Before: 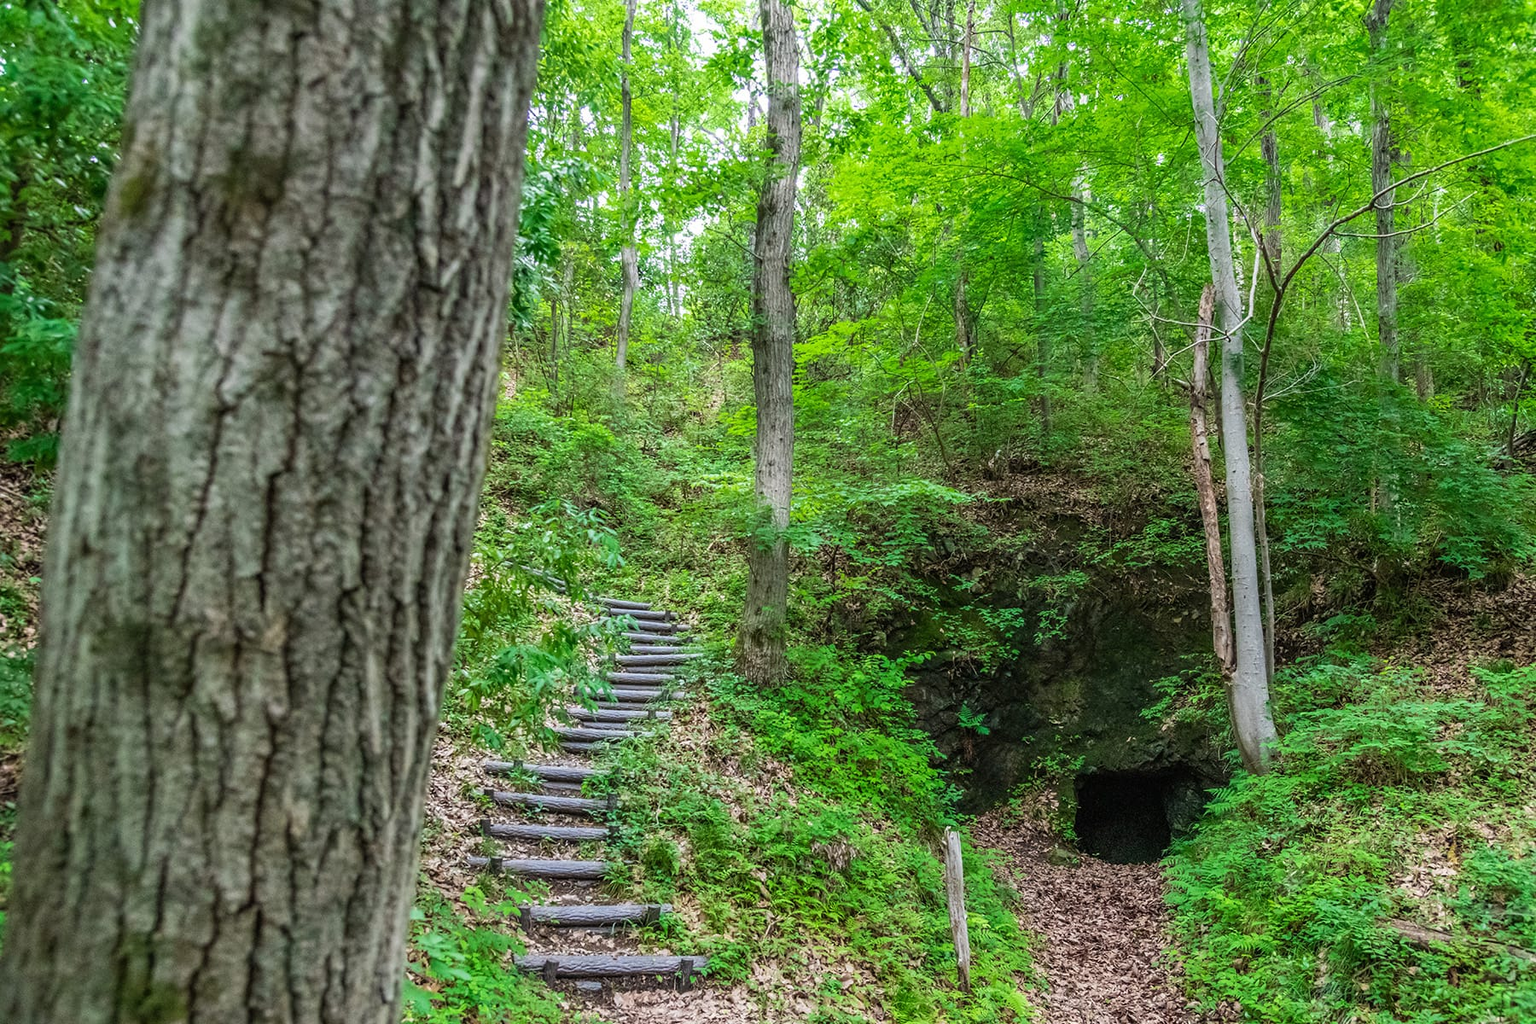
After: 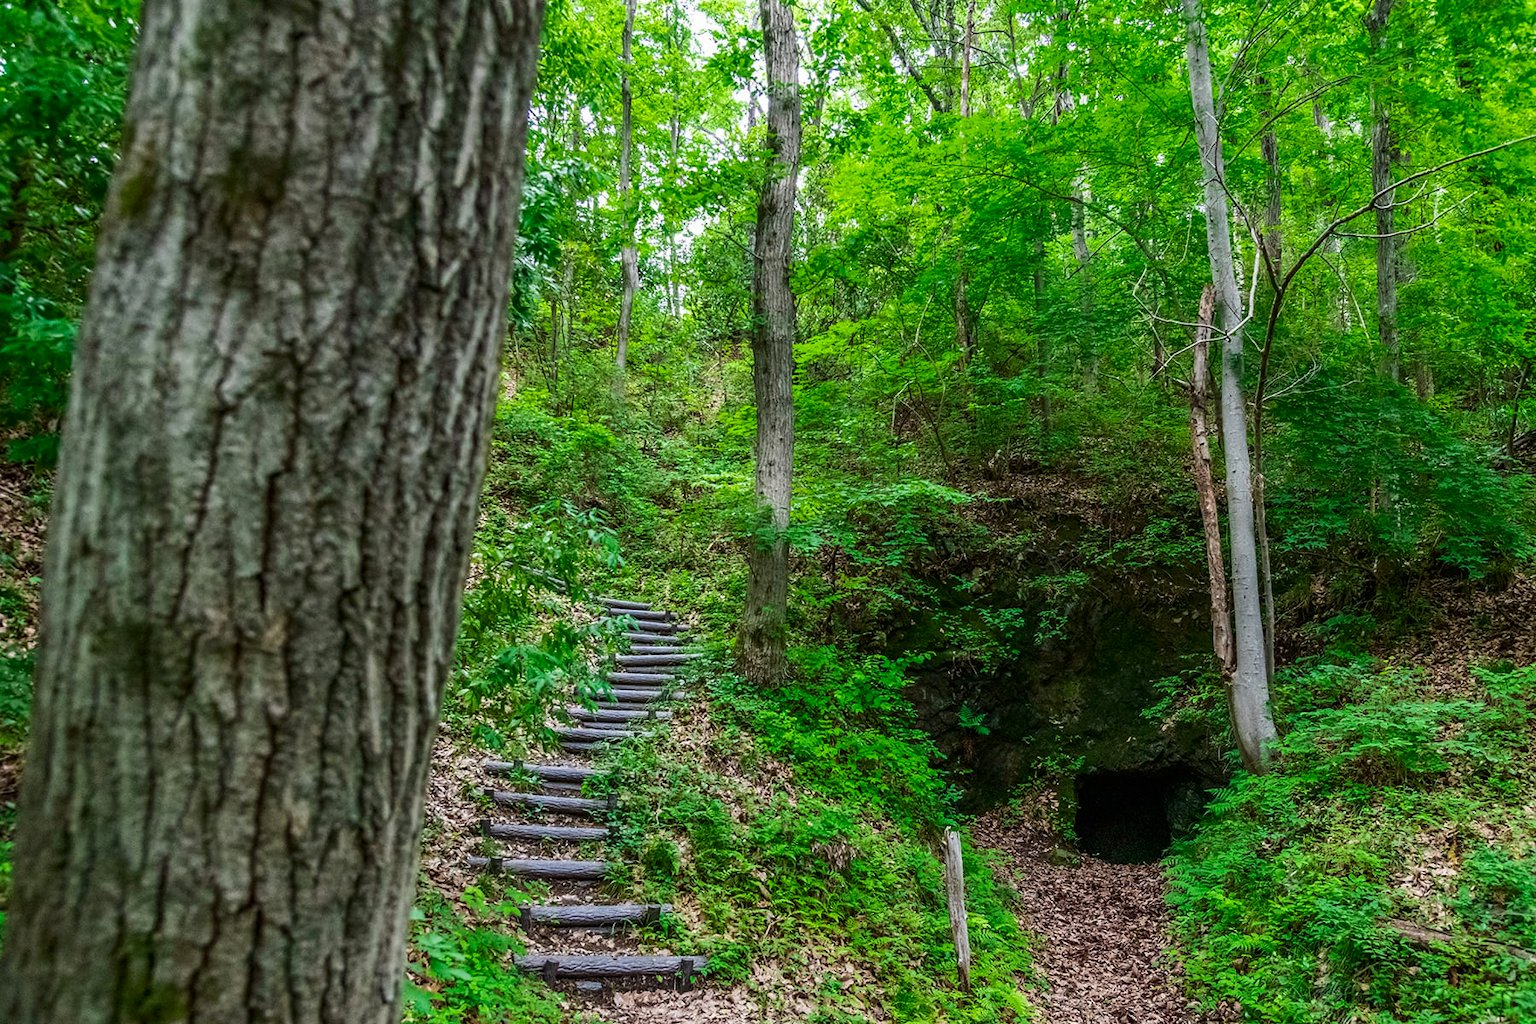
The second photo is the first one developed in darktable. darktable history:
contrast brightness saturation: contrast 0.069, brightness -0.147, saturation 0.108
